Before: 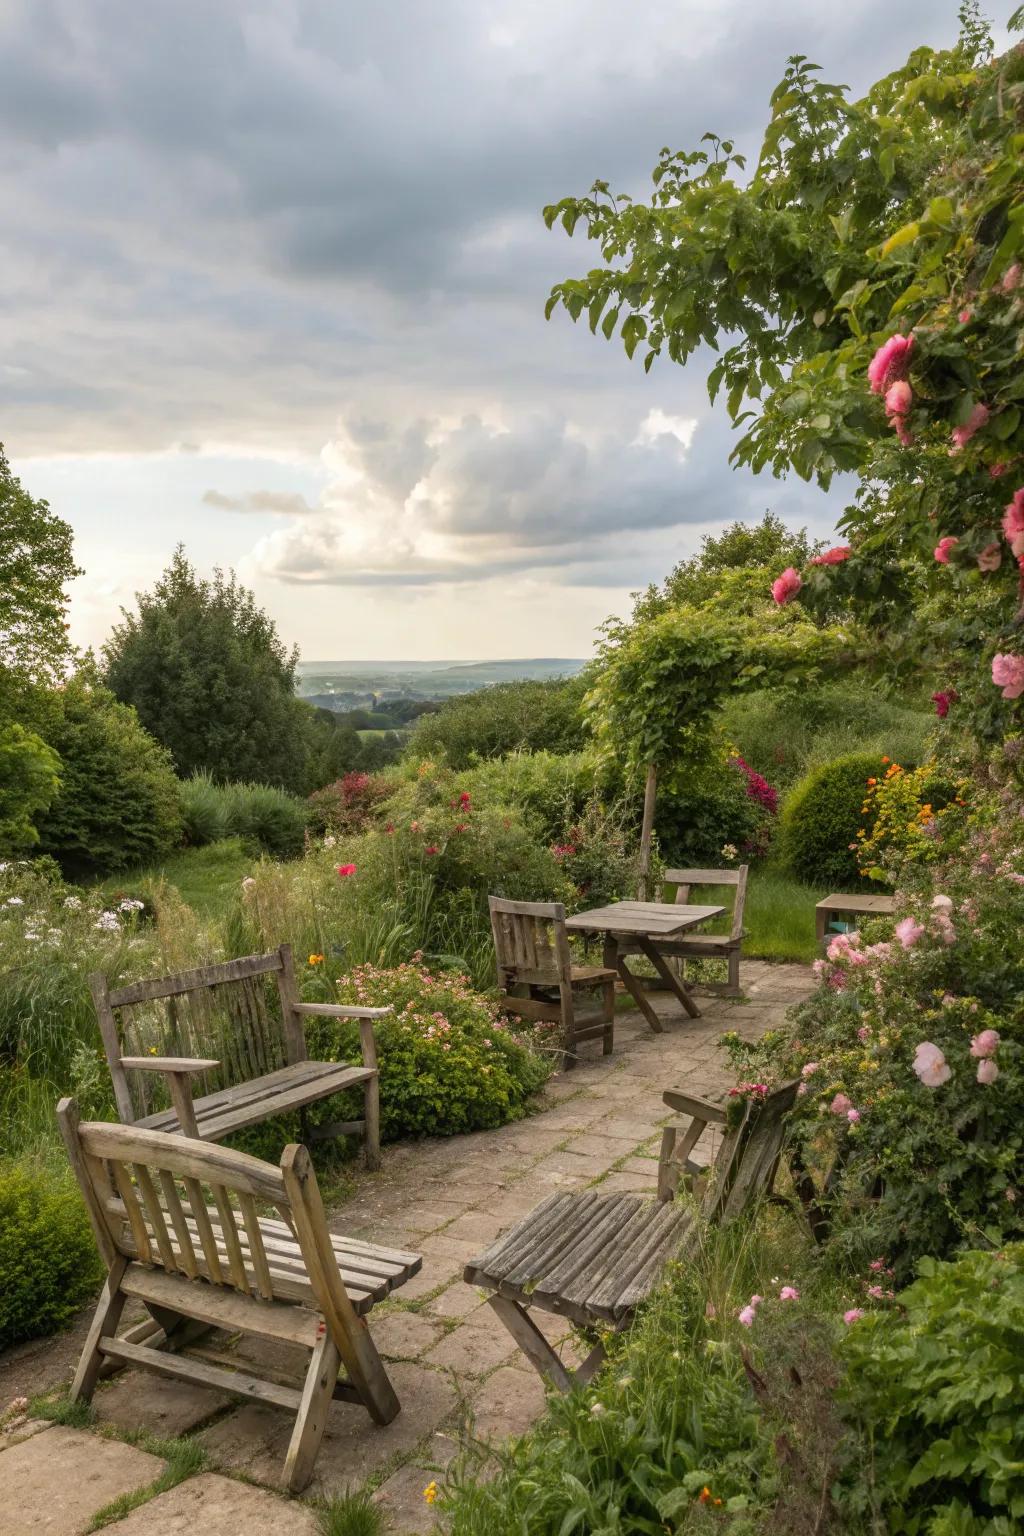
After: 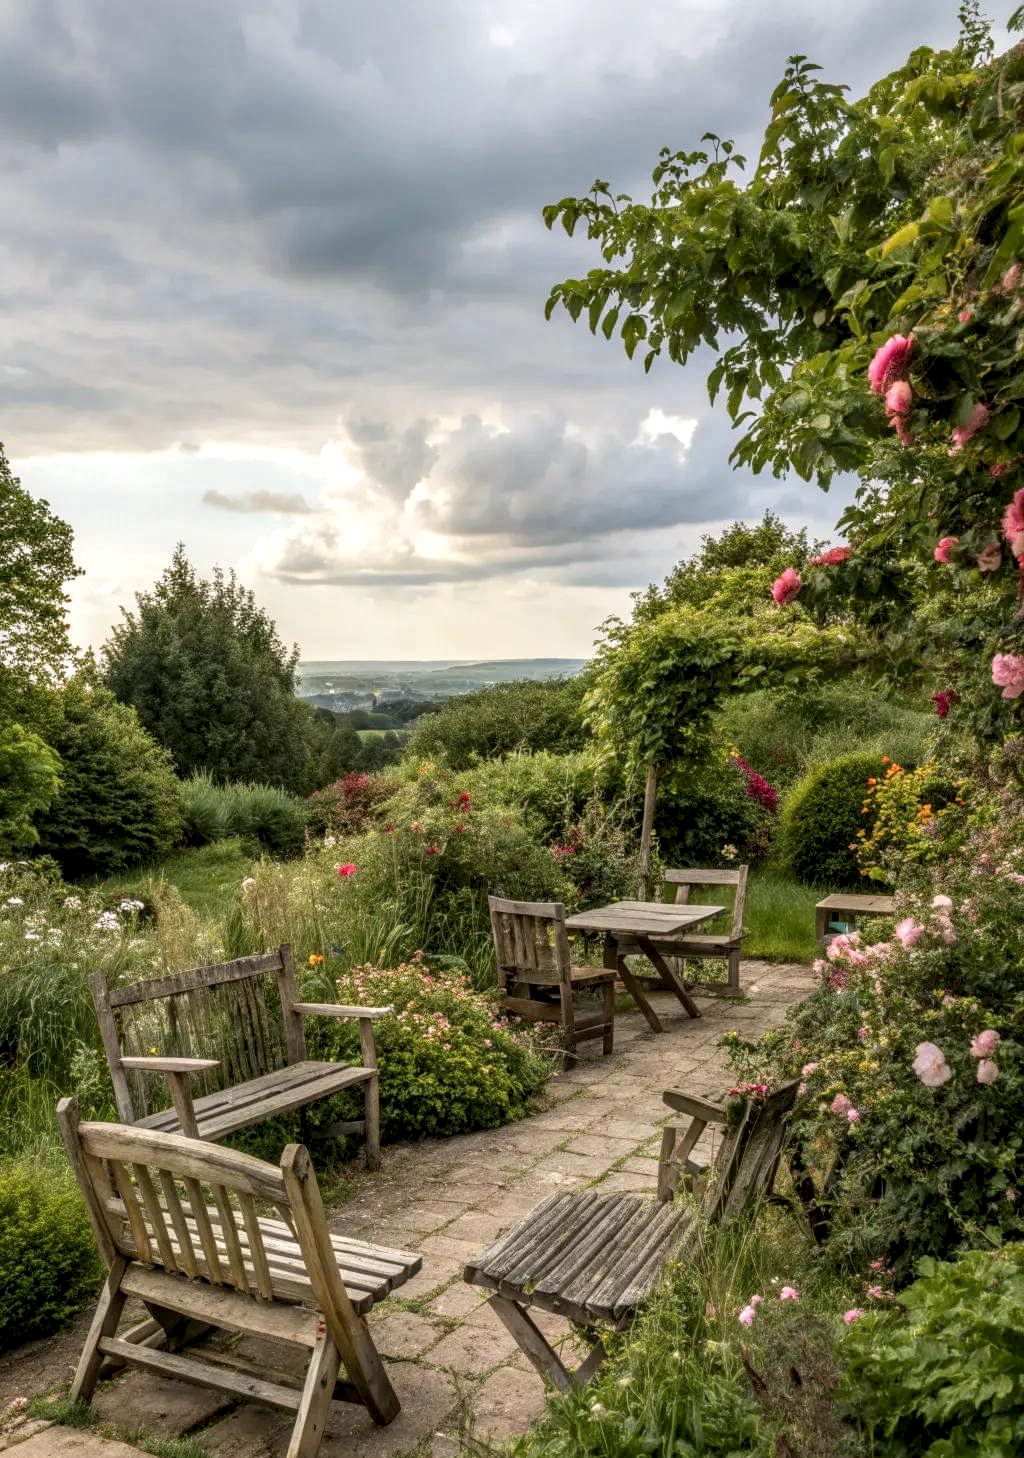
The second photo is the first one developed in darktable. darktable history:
crop and rotate: top 0.009%, bottom 5.021%
local contrast: highlights 28%, detail 150%
